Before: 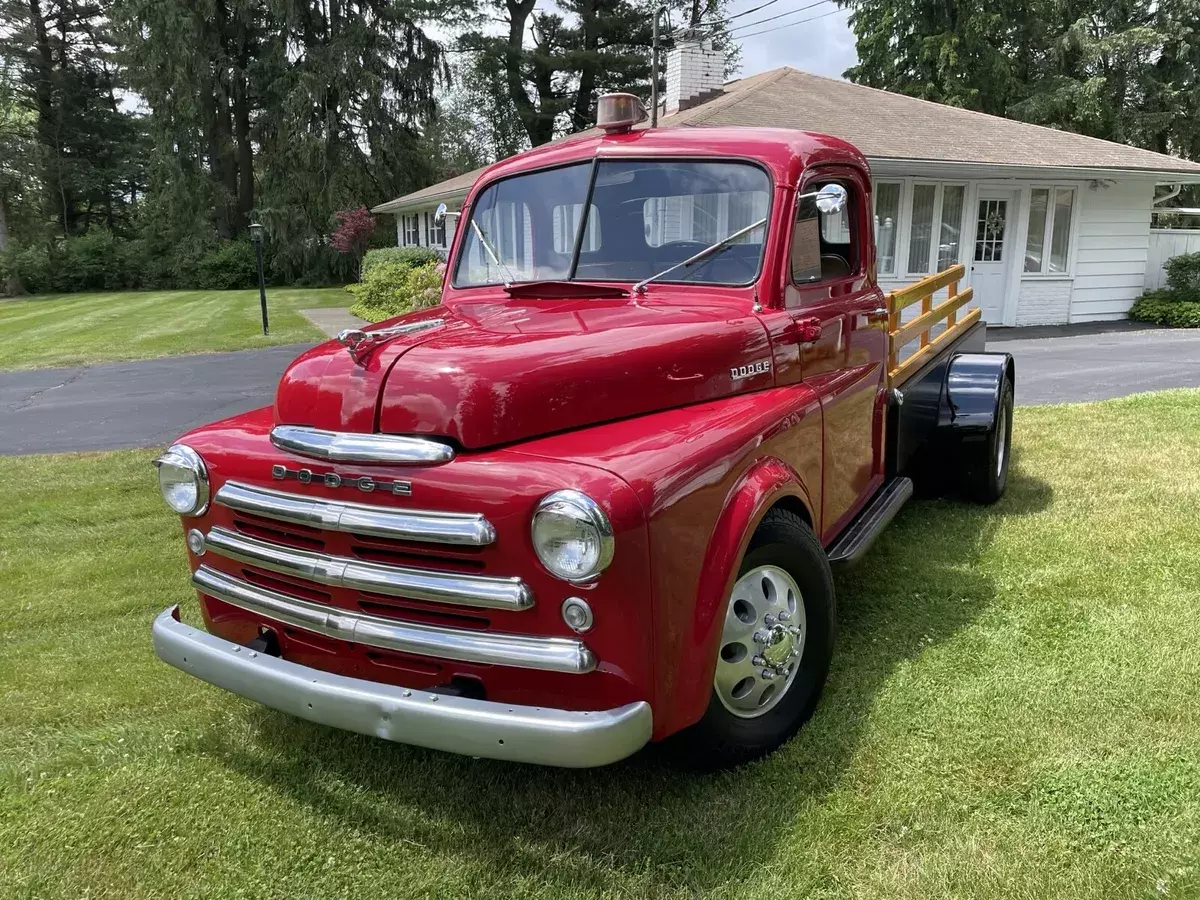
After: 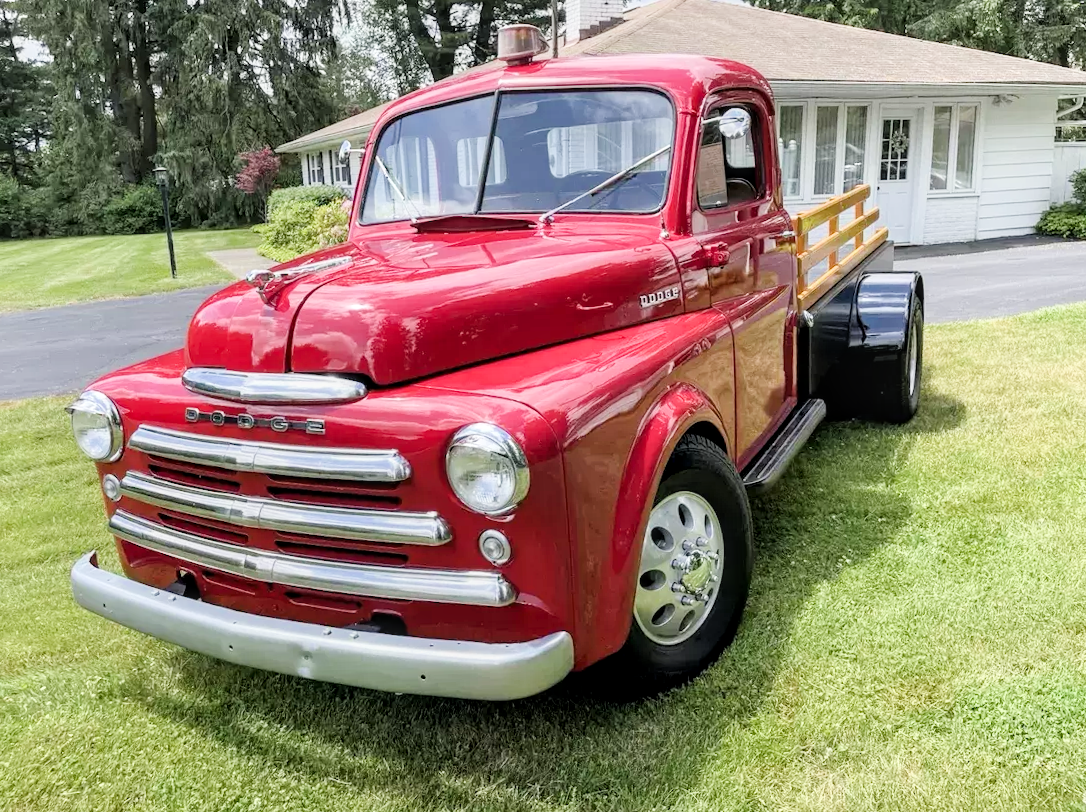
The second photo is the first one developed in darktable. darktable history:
filmic rgb: black relative exposure -7.65 EV, white relative exposure 4.56 EV, hardness 3.61
crop and rotate: angle 1.93°, left 5.469%, top 5.677%
local contrast: on, module defaults
exposure: black level correction 0, exposure 1.365 EV, compensate highlight preservation false
